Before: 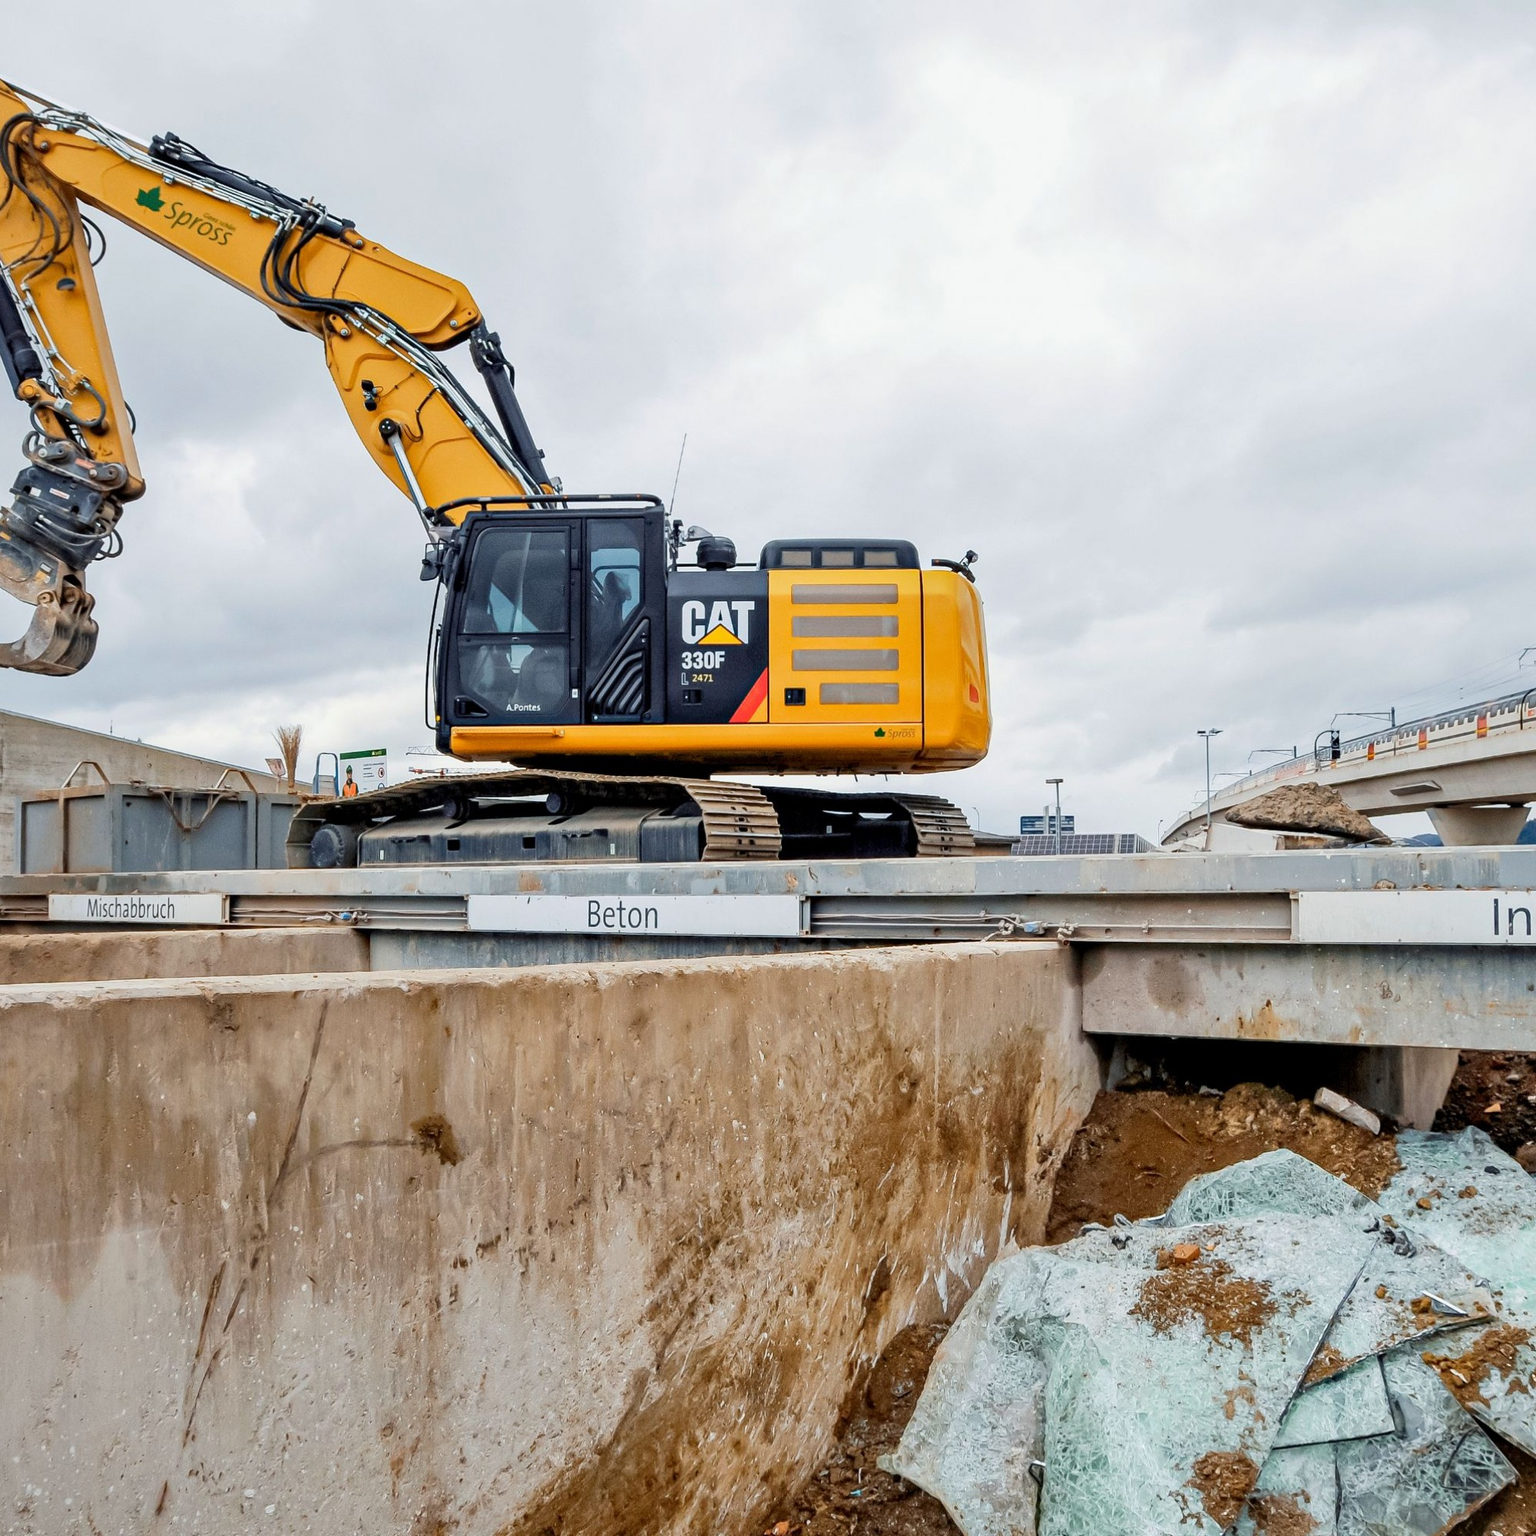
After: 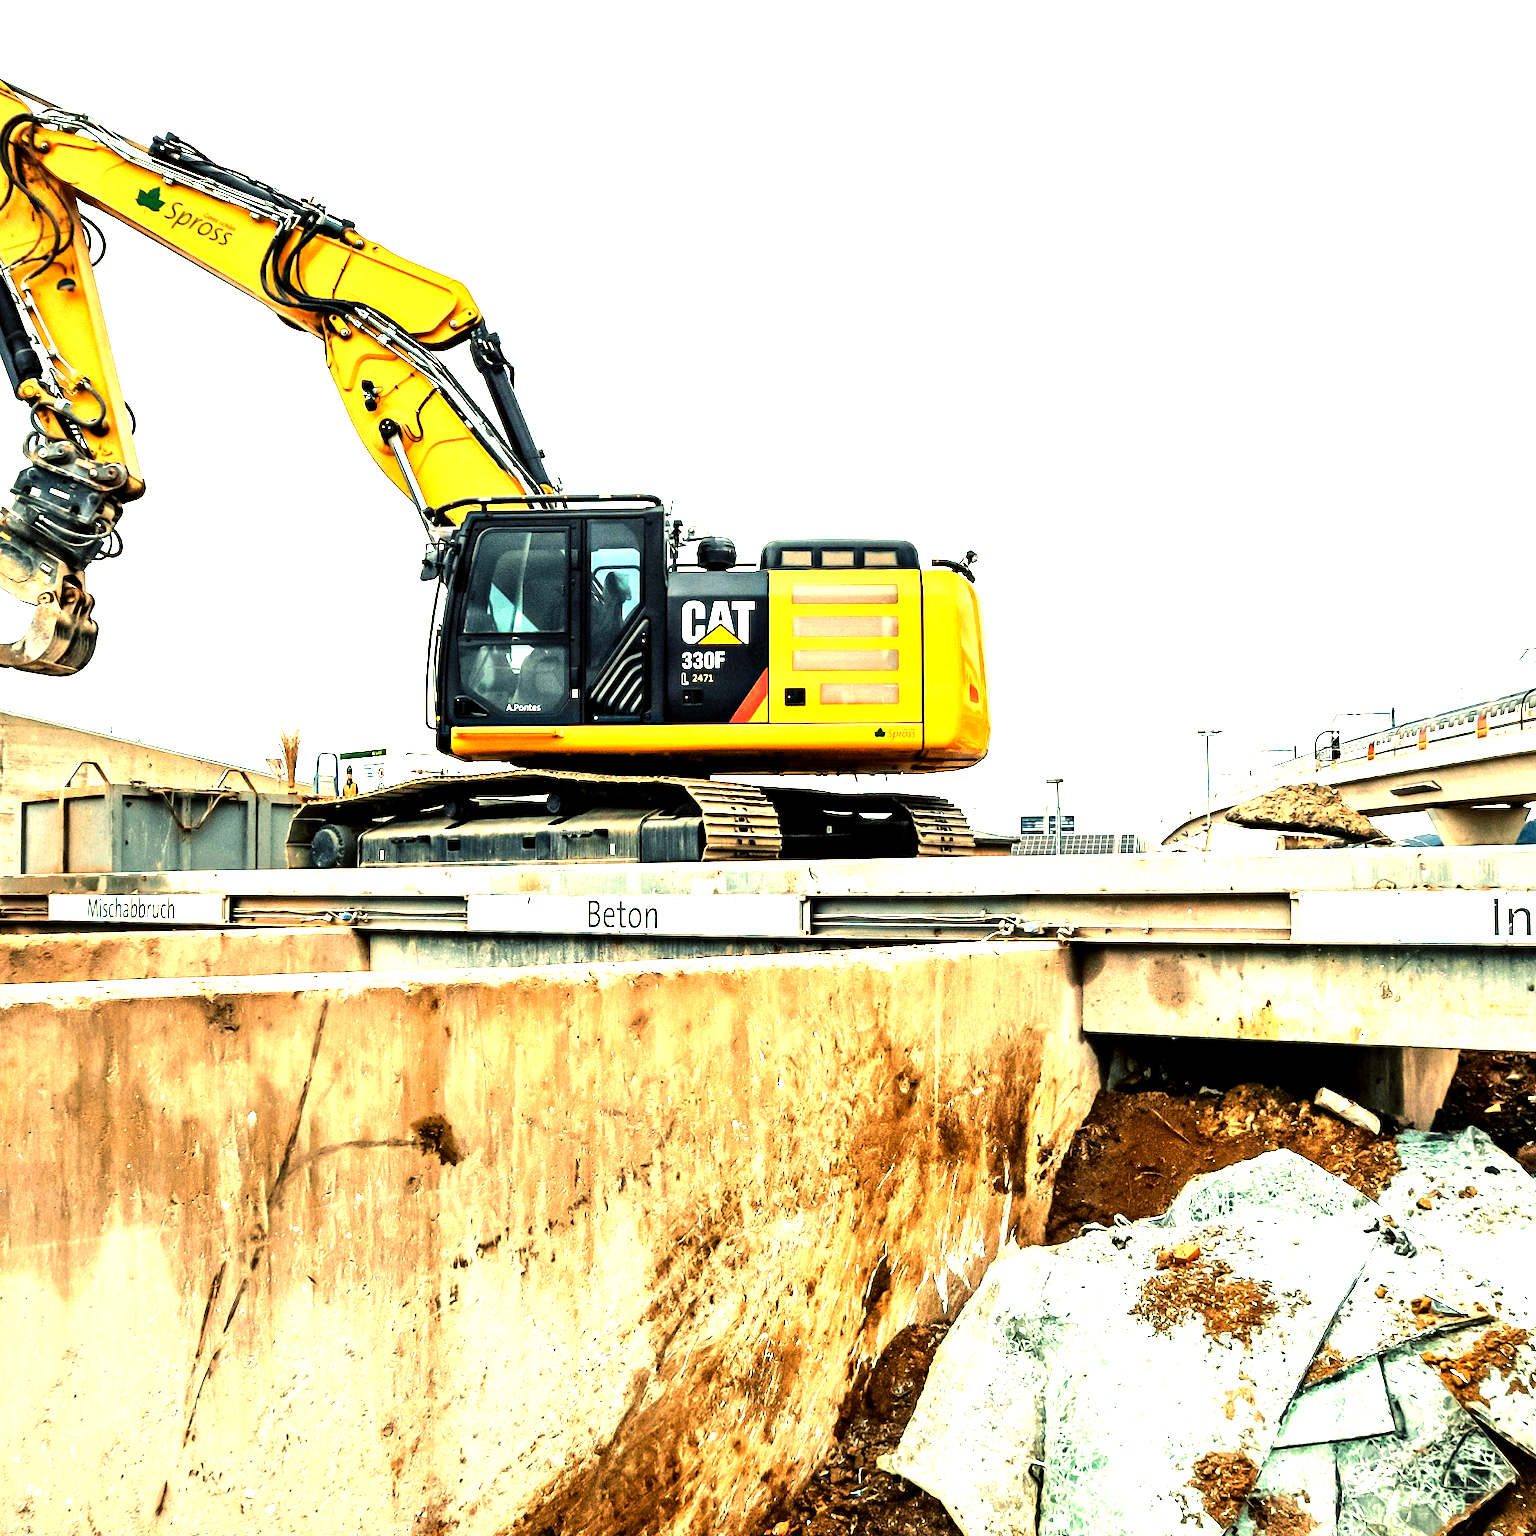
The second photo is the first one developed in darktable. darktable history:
exposure: black level correction 0, exposure 0.7 EV, compensate exposure bias true, compensate highlight preservation false
tone equalizer: -8 EV -0.75 EV, -7 EV -0.7 EV, -6 EV -0.6 EV, -5 EV -0.4 EV, -3 EV 0.4 EV, -2 EV 0.6 EV, -1 EV 0.7 EV, +0 EV 0.75 EV, edges refinement/feathering 500, mask exposure compensation -1.57 EV, preserve details no
color balance: mode lift, gamma, gain (sRGB), lift [1.014, 0.966, 0.918, 0.87], gamma [0.86, 0.734, 0.918, 0.976], gain [1.063, 1.13, 1.063, 0.86]
